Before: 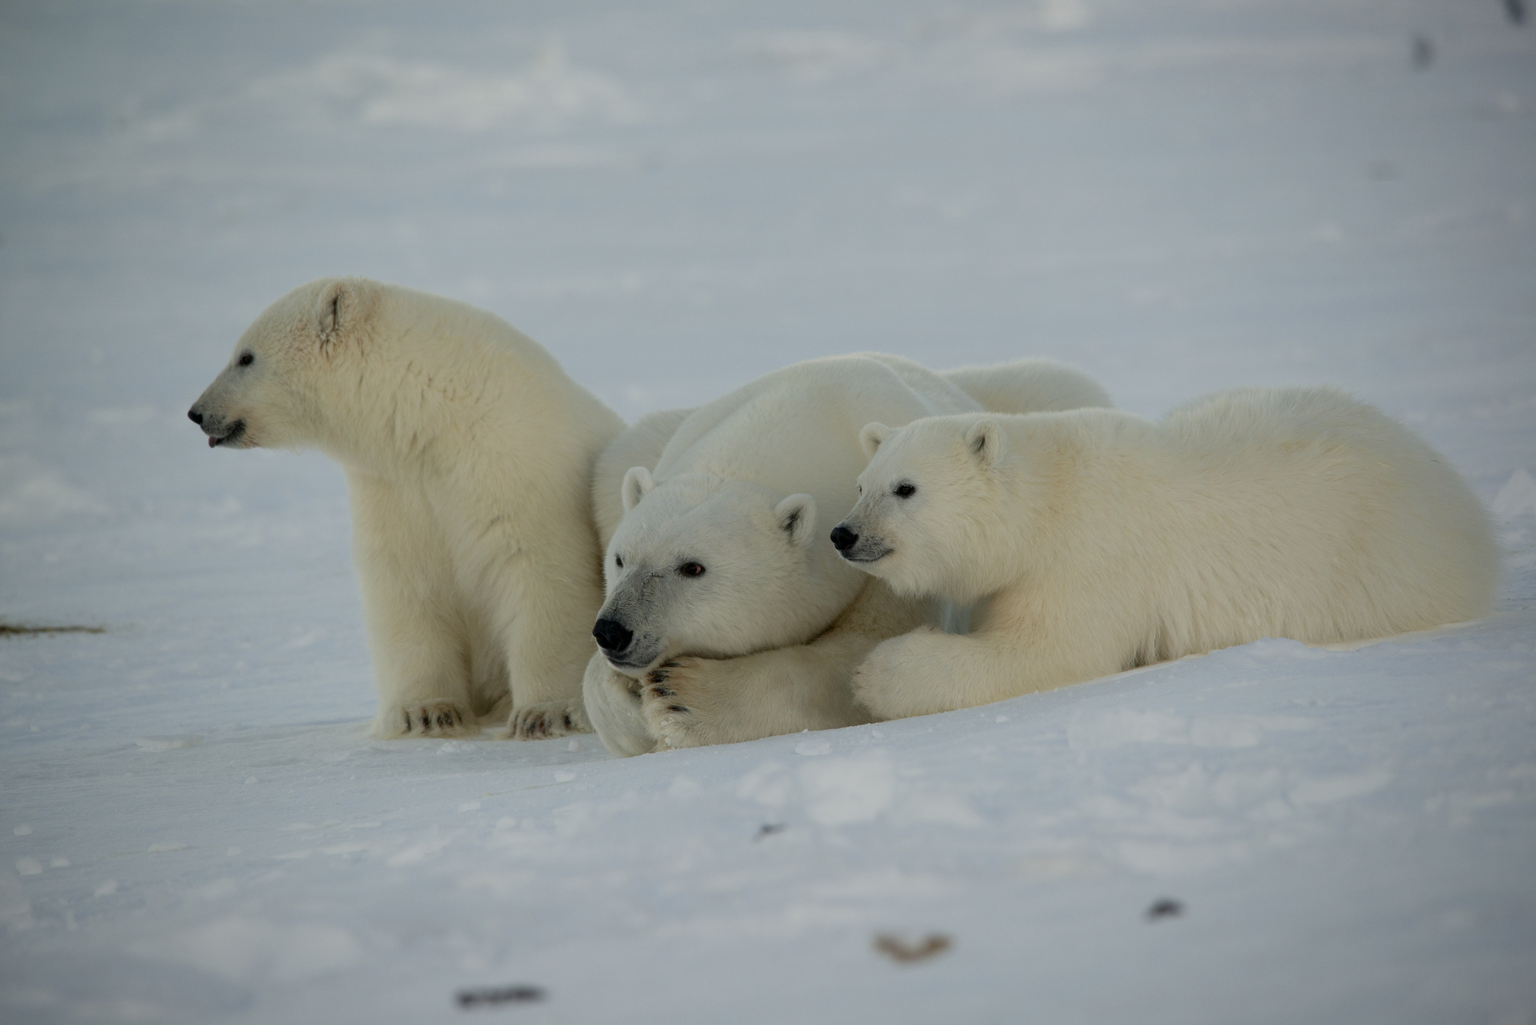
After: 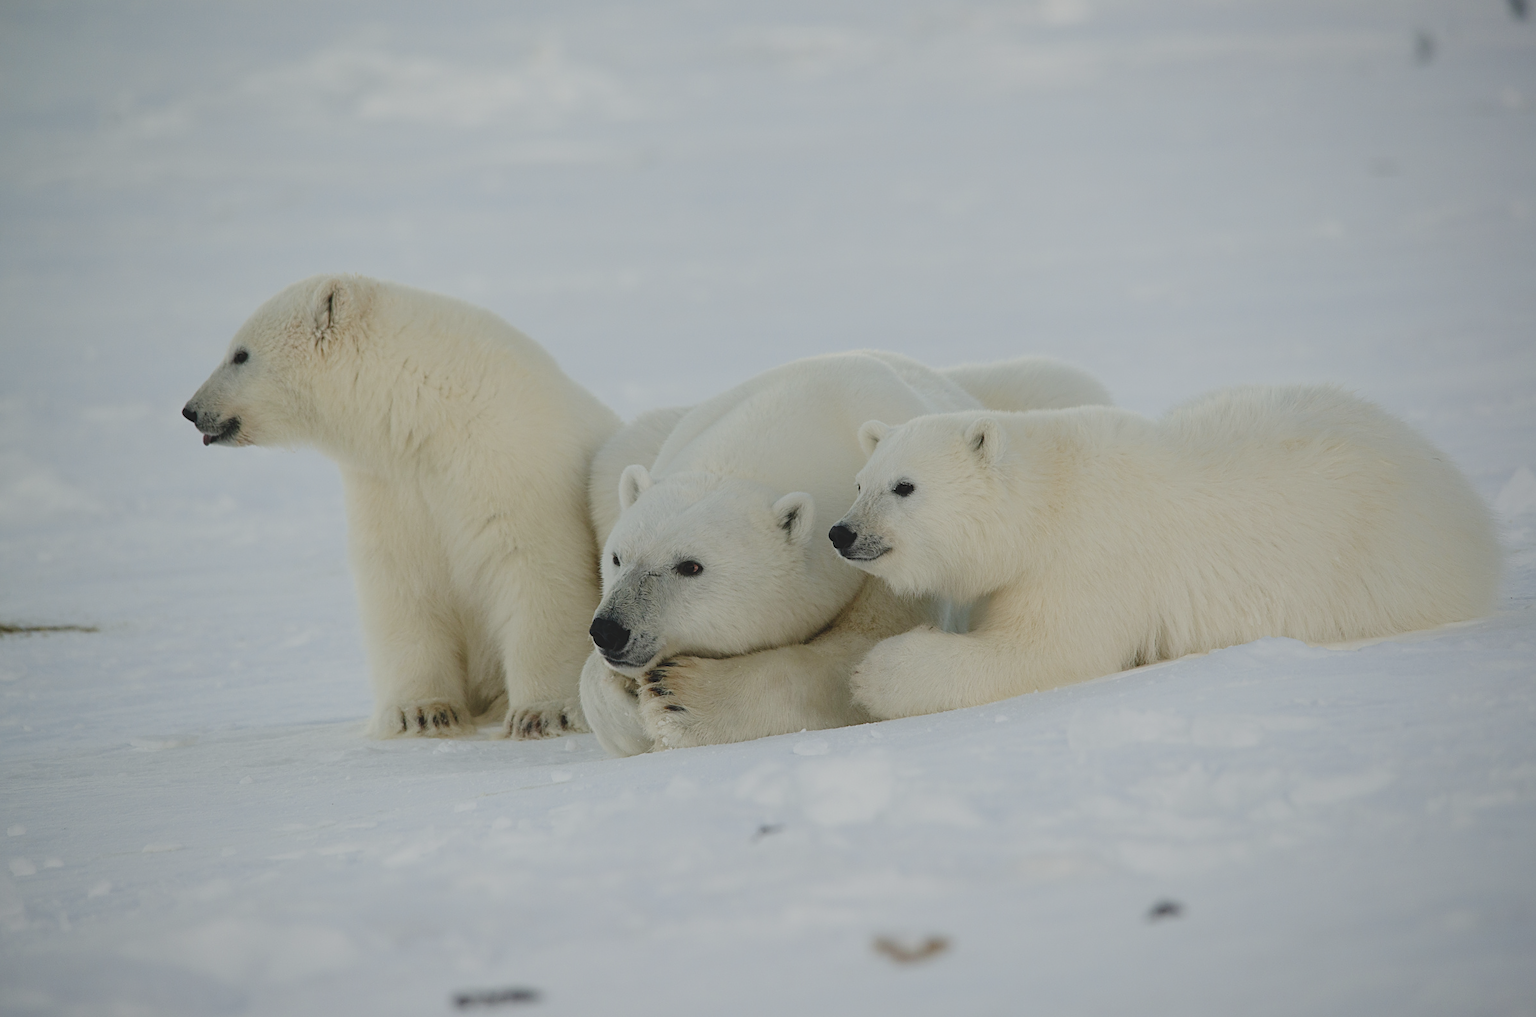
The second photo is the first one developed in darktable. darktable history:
crop: left 0.495%, top 0.526%, right 0.127%, bottom 0.832%
exposure: black level correction -0.024, exposure -0.117 EV, compensate highlight preservation false
sharpen: amount 0.557
tone curve: curves: ch0 [(0, 0) (0.004, 0) (0.133, 0.076) (0.325, 0.362) (0.879, 0.885) (1, 1)], preserve colors none
